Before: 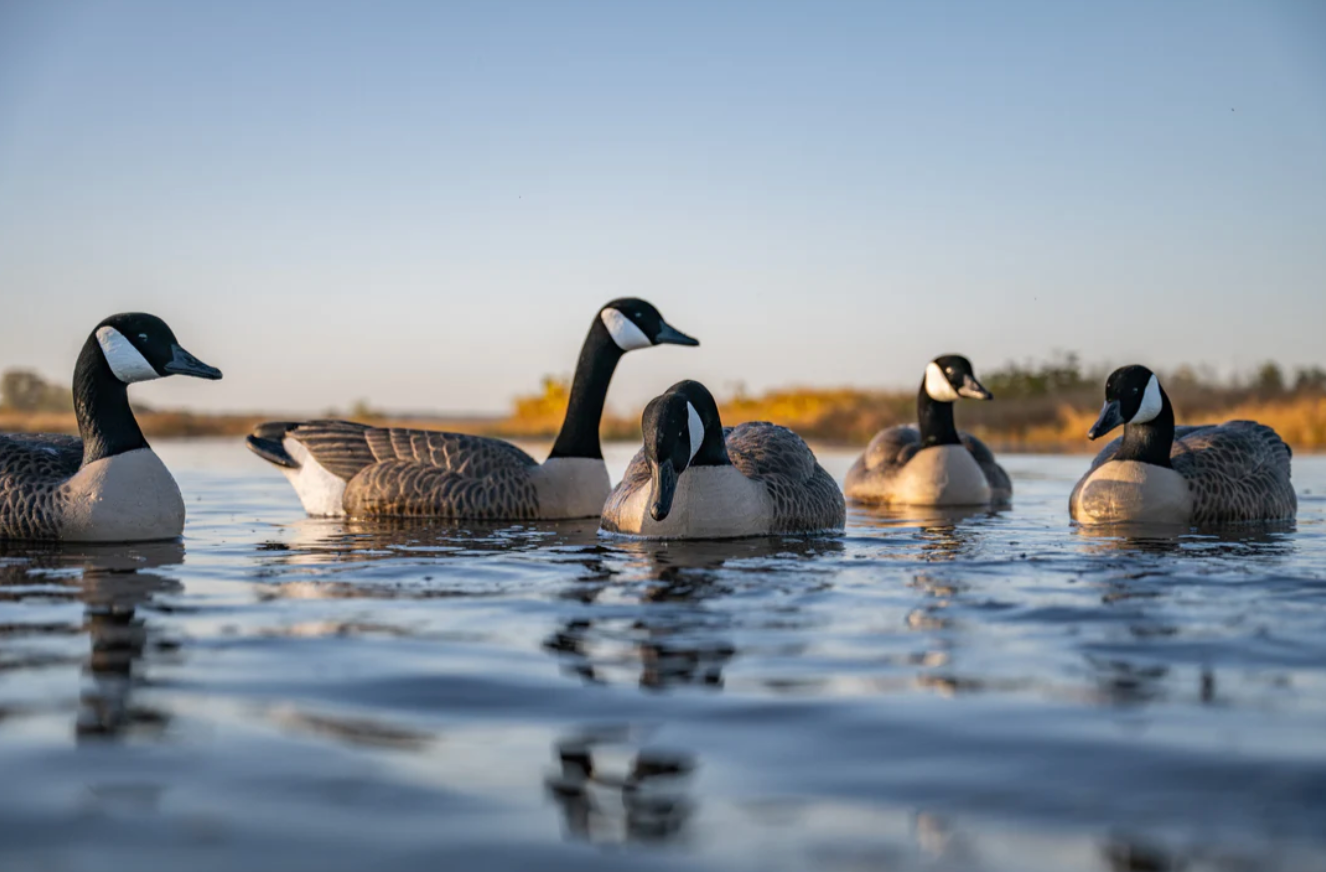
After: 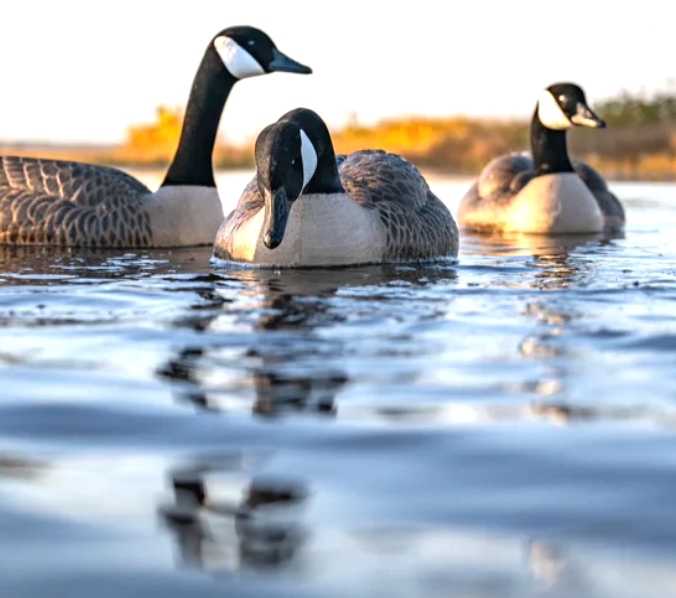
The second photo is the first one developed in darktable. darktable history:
crop and rotate: left 29.198%, top 31.339%, right 19.819%
exposure: exposure 1 EV, compensate exposure bias true, compensate highlight preservation false
